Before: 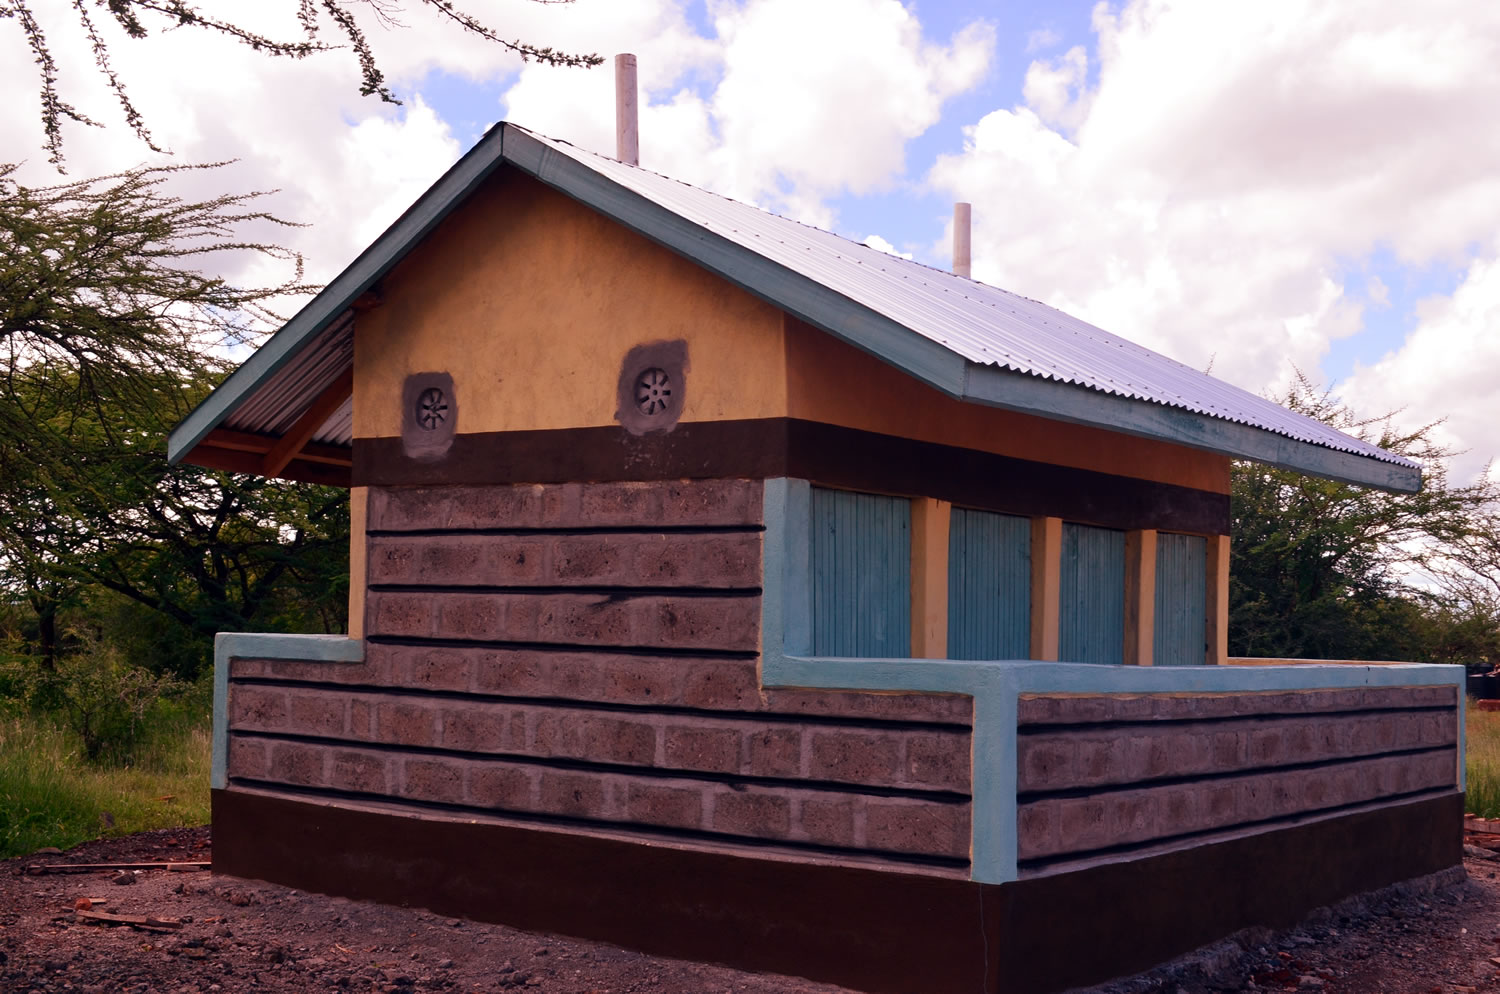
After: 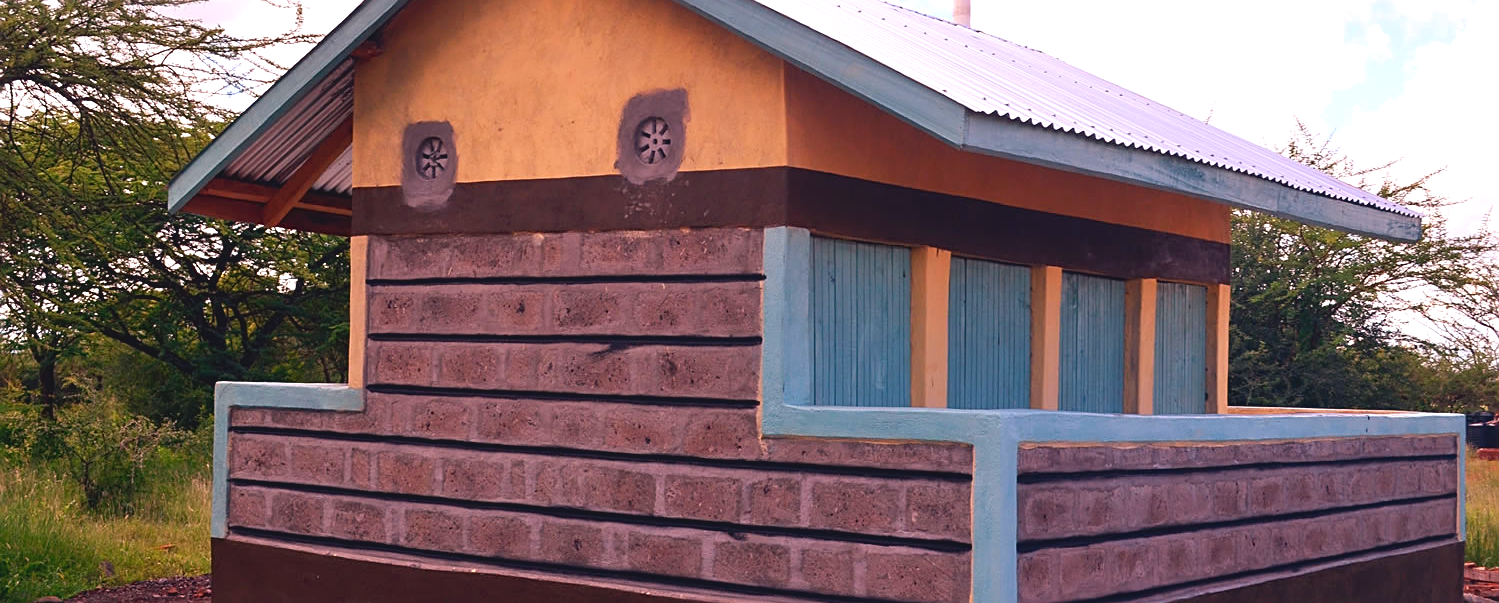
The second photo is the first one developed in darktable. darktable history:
exposure: exposure 0.77 EV, compensate highlight preservation false
crop and rotate: top 25.357%, bottom 13.942%
contrast brightness saturation: contrast -0.1, brightness 0.05, saturation 0.08
sharpen: amount 0.478
